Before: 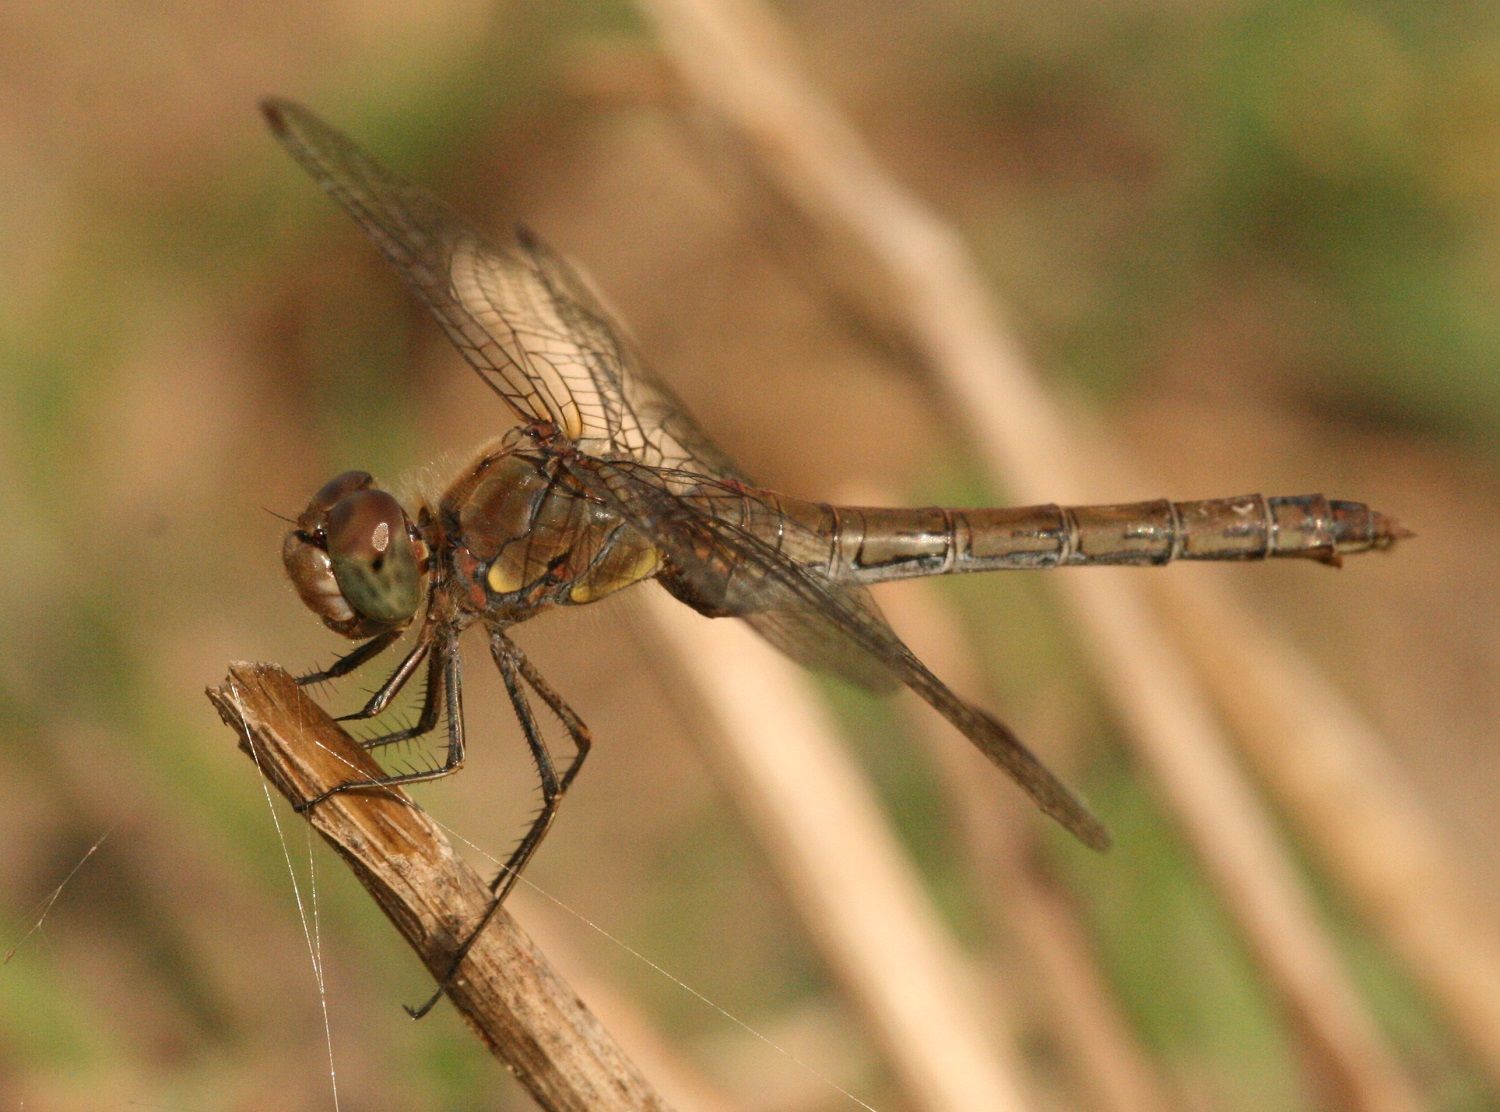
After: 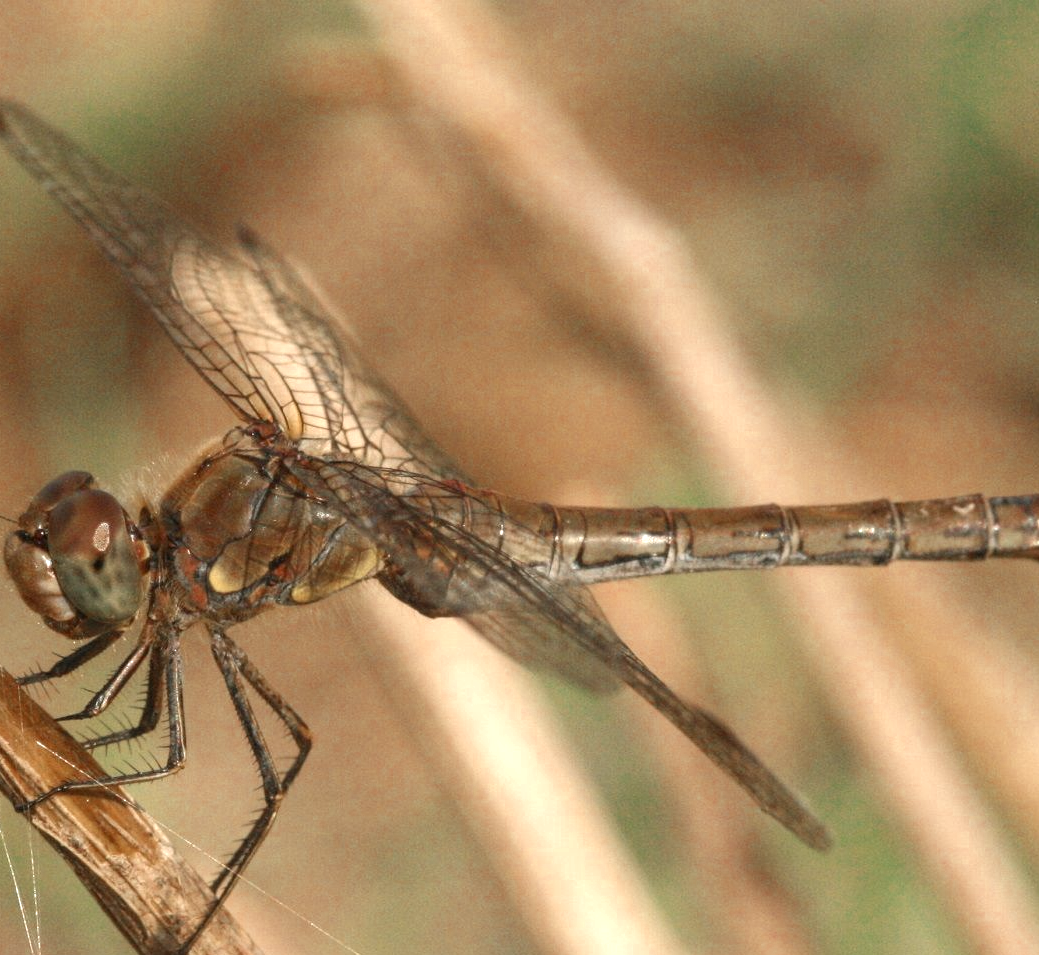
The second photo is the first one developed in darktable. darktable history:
local contrast: detail 109%
exposure: exposure 0.578 EV, compensate highlight preservation false
crop: left 18.615%, right 12.102%, bottom 14.101%
color zones: curves: ch0 [(0, 0.5) (0.125, 0.4) (0.25, 0.5) (0.375, 0.4) (0.5, 0.4) (0.625, 0.35) (0.75, 0.35) (0.875, 0.5)]; ch1 [(0, 0.35) (0.125, 0.45) (0.25, 0.35) (0.375, 0.35) (0.5, 0.35) (0.625, 0.35) (0.75, 0.45) (0.875, 0.35)]; ch2 [(0, 0.6) (0.125, 0.5) (0.25, 0.5) (0.375, 0.6) (0.5, 0.6) (0.625, 0.5) (0.75, 0.5) (0.875, 0.5)]
